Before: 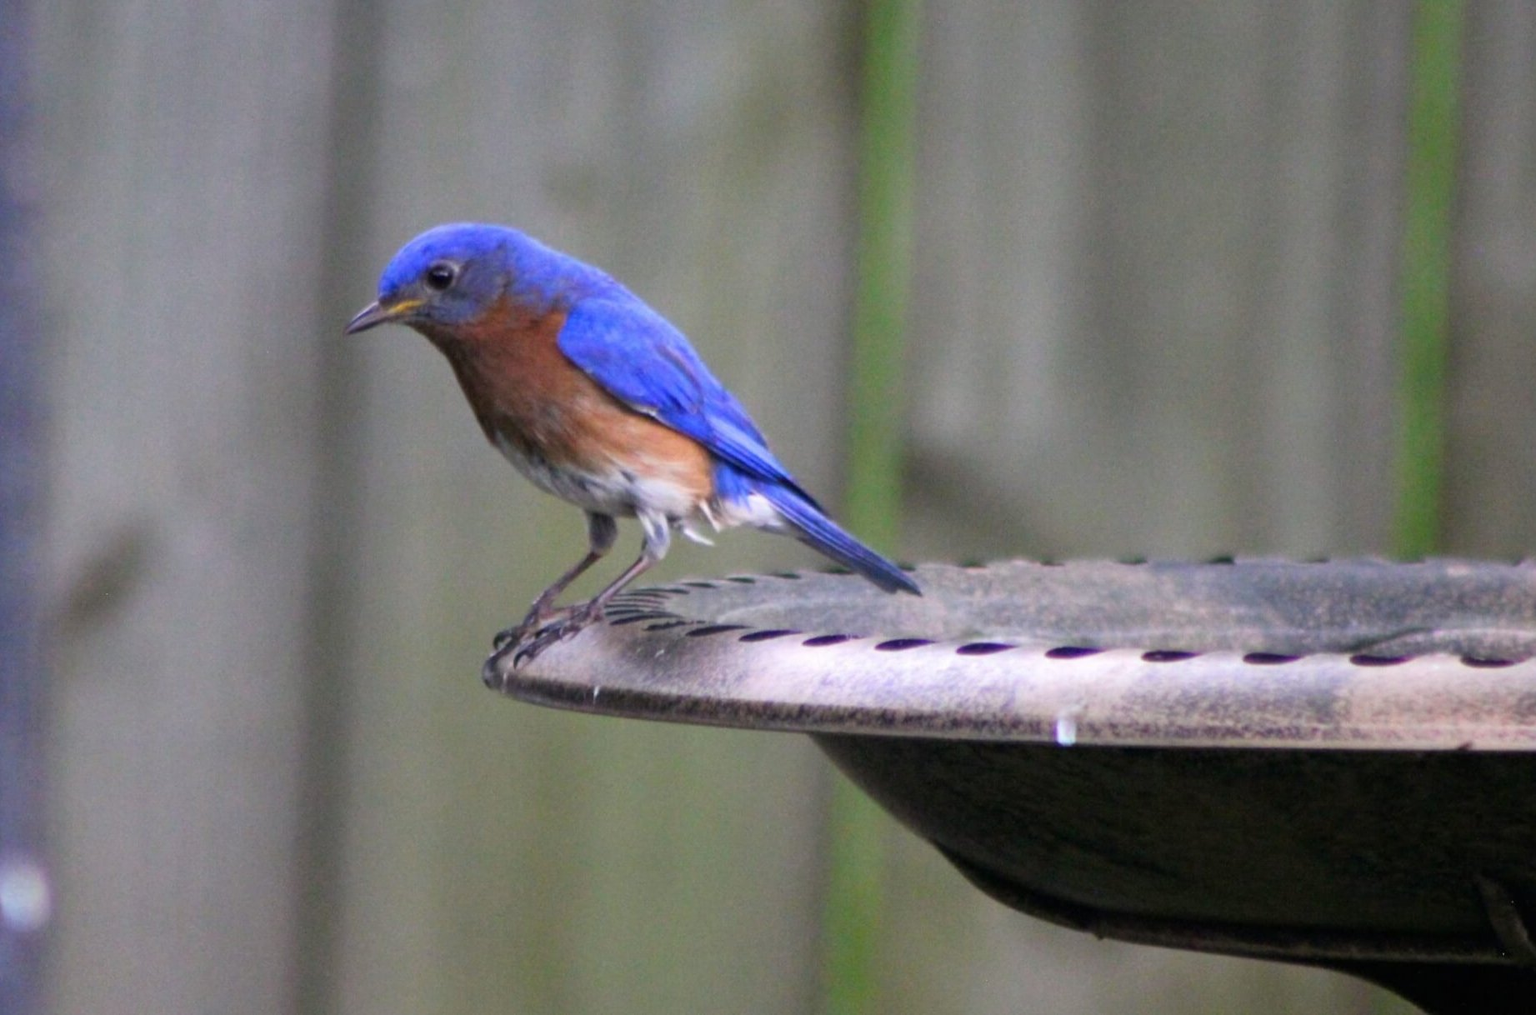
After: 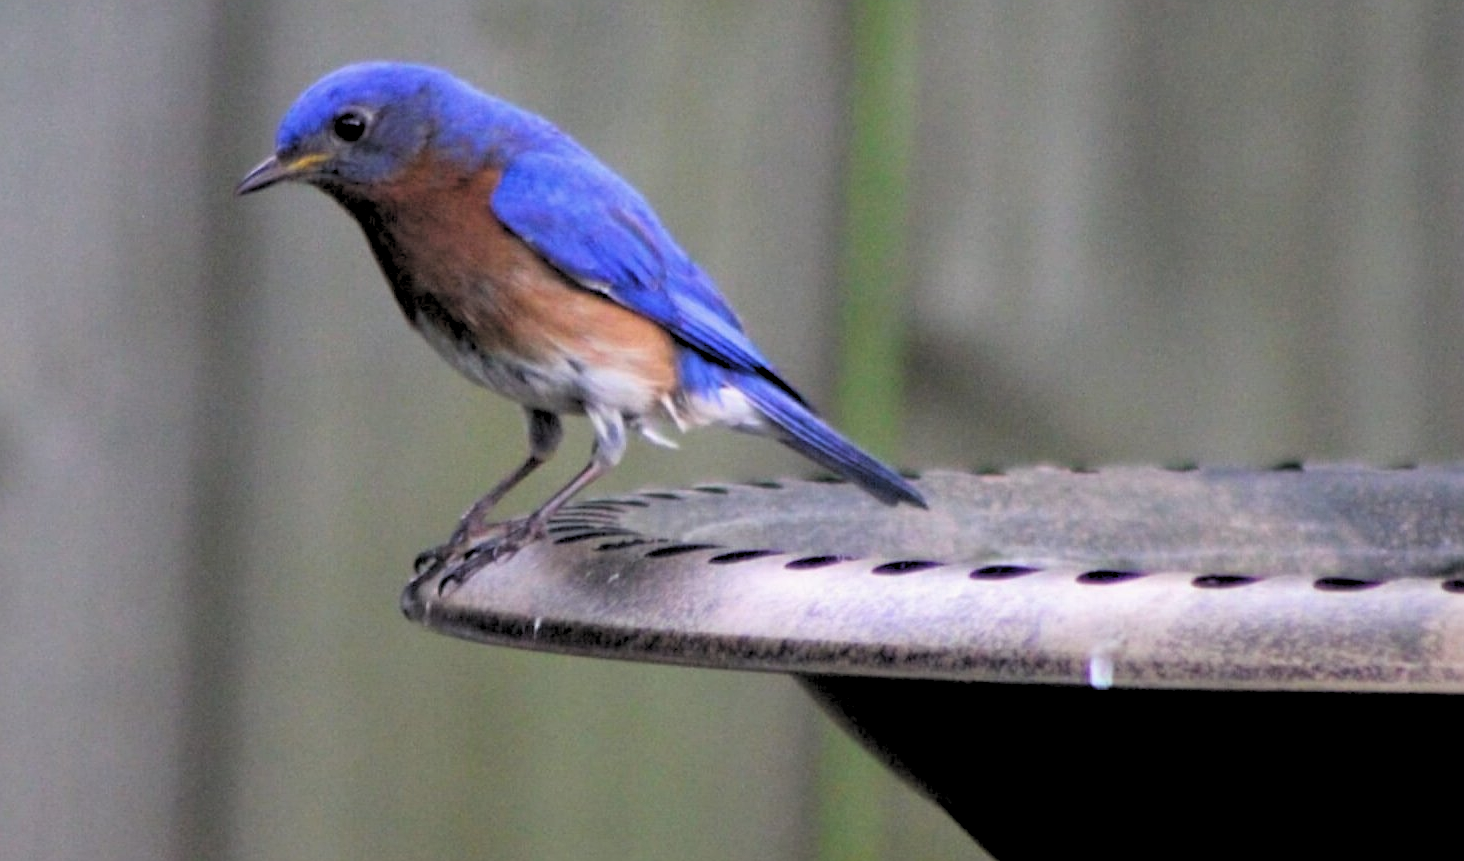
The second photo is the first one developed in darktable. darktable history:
crop: left 9.712%, top 16.928%, right 10.845%, bottom 12.332%
exposure: black level correction -0.014, exposure -0.193 EV, compensate highlight preservation false
rgb levels: levels [[0.029, 0.461, 0.922], [0, 0.5, 1], [0, 0.5, 1]]
sharpen: radius 1.272, amount 0.305, threshold 0
